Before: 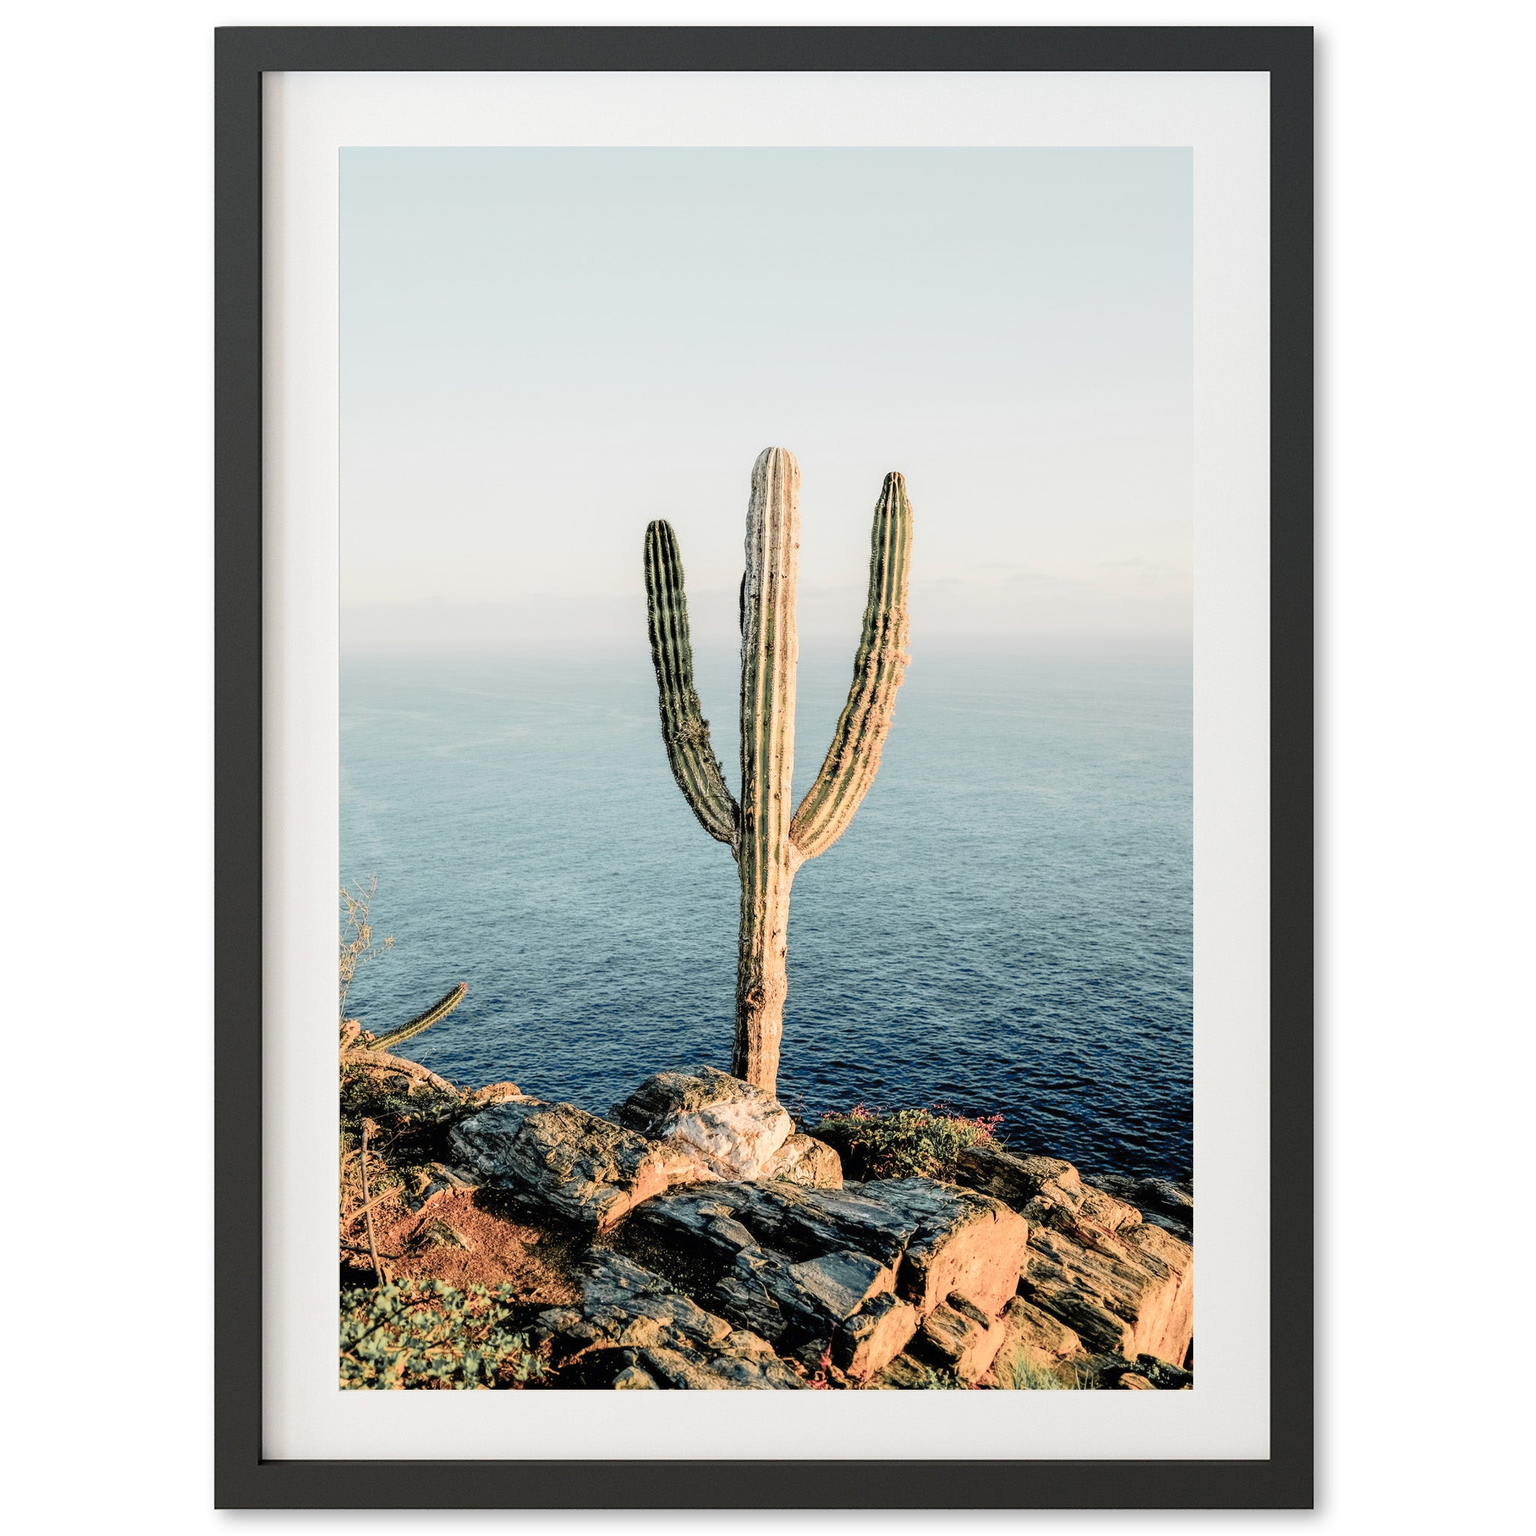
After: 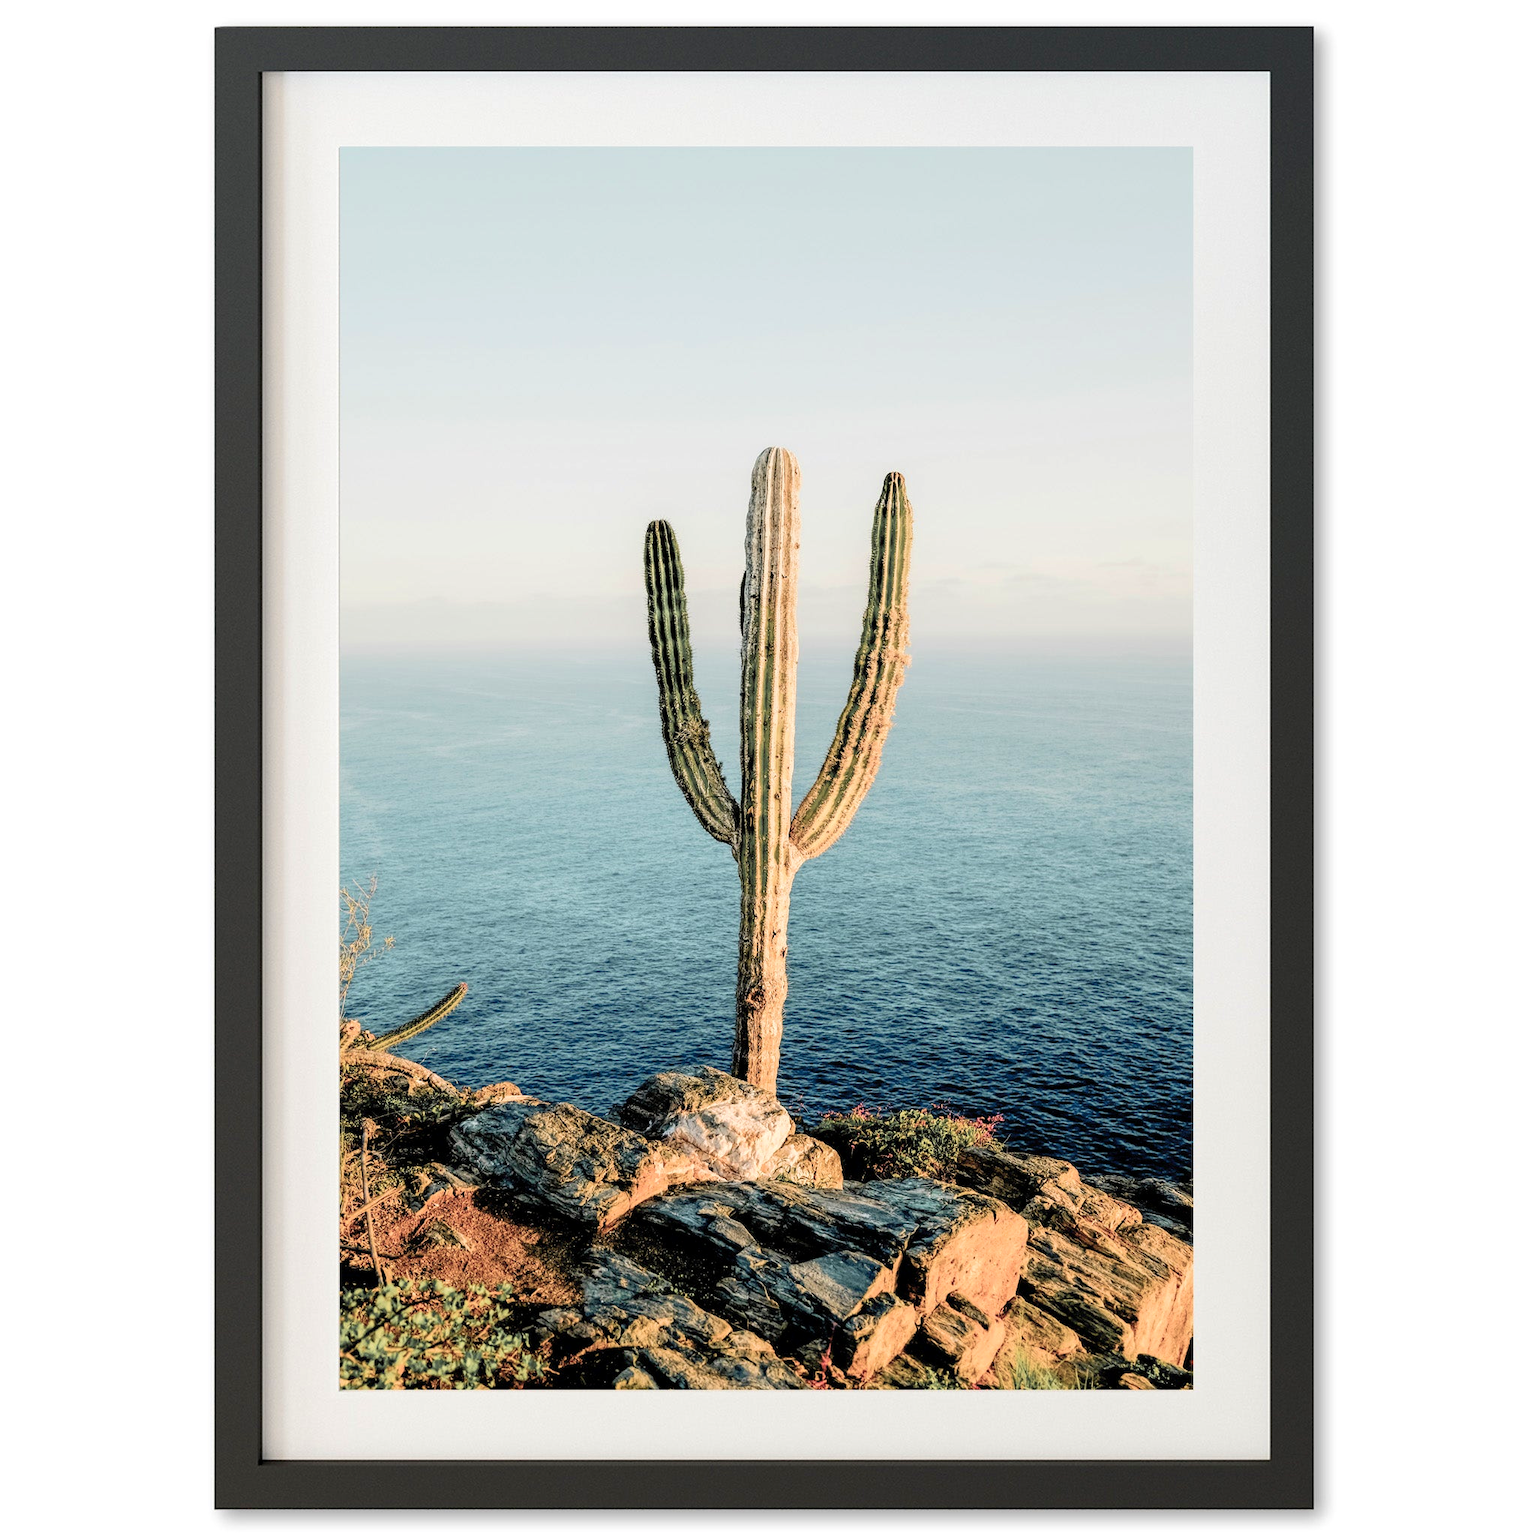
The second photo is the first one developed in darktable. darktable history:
velvia: on, module defaults
local contrast: highlights 100%, shadows 100%, detail 120%, midtone range 0.2
